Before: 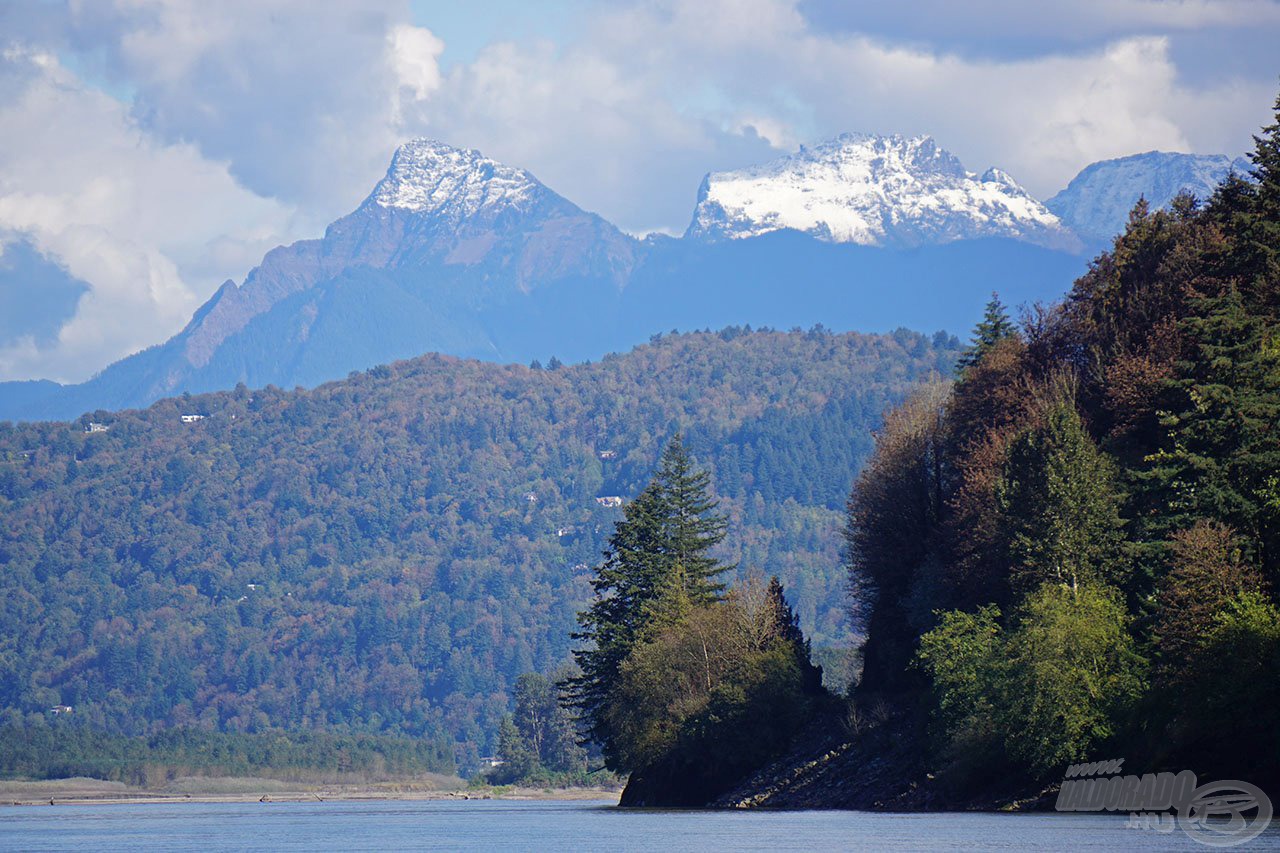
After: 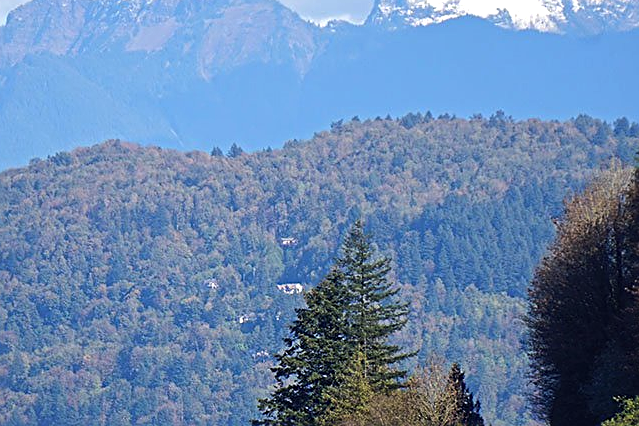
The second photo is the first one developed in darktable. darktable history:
shadows and highlights: shadows 20.55, highlights -20.99, soften with gaussian
crop: left 25%, top 25%, right 25%, bottom 25%
tone equalizer: -8 EV -0.417 EV, -7 EV -0.389 EV, -6 EV -0.333 EV, -5 EV -0.222 EV, -3 EV 0.222 EV, -2 EV 0.333 EV, -1 EV 0.389 EV, +0 EV 0.417 EV, edges refinement/feathering 500, mask exposure compensation -1.57 EV, preserve details no
sharpen: on, module defaults
